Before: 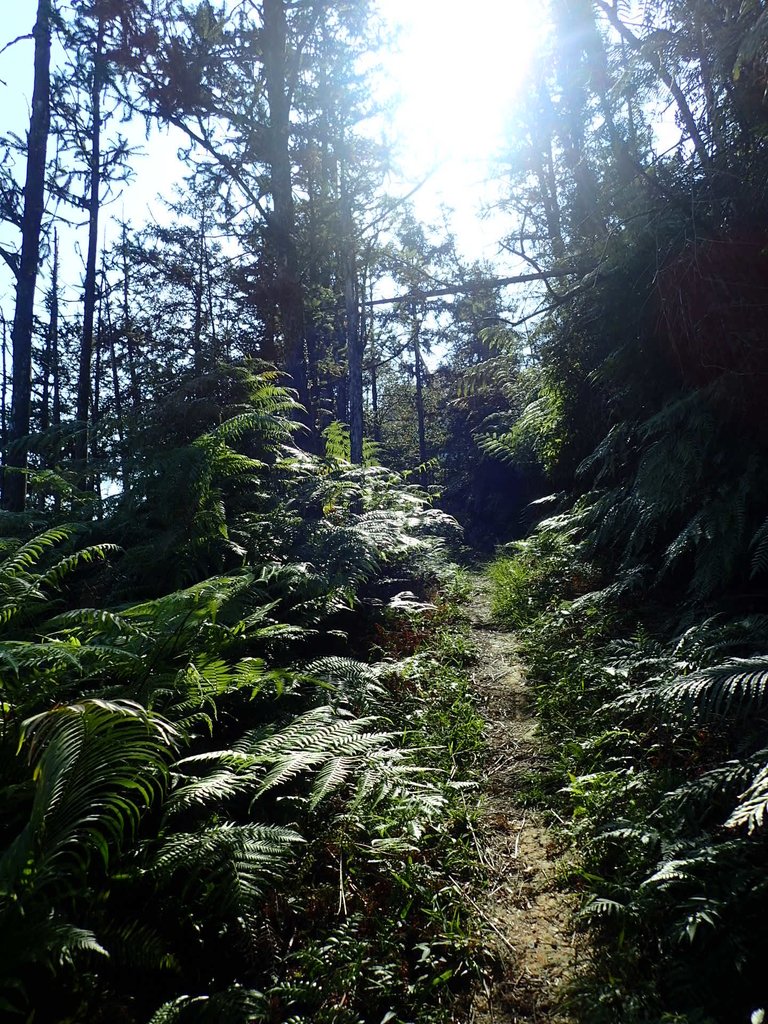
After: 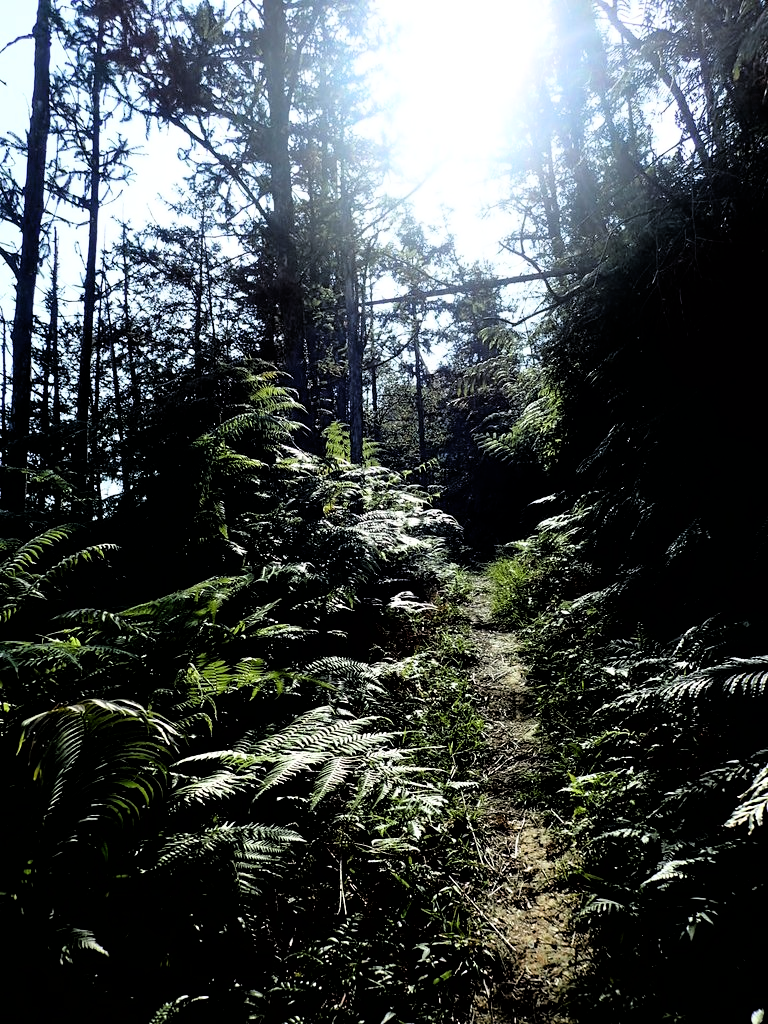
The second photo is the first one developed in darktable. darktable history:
filmic rgb: black relative exposure -3.65 EV, white relative exposure 2.44 EV, hardness 3.28
